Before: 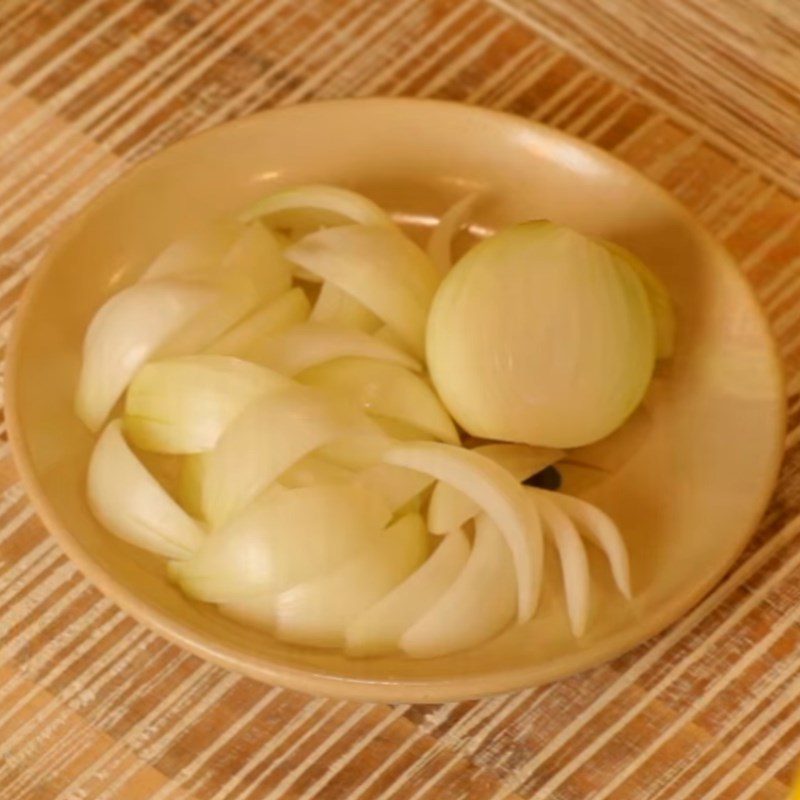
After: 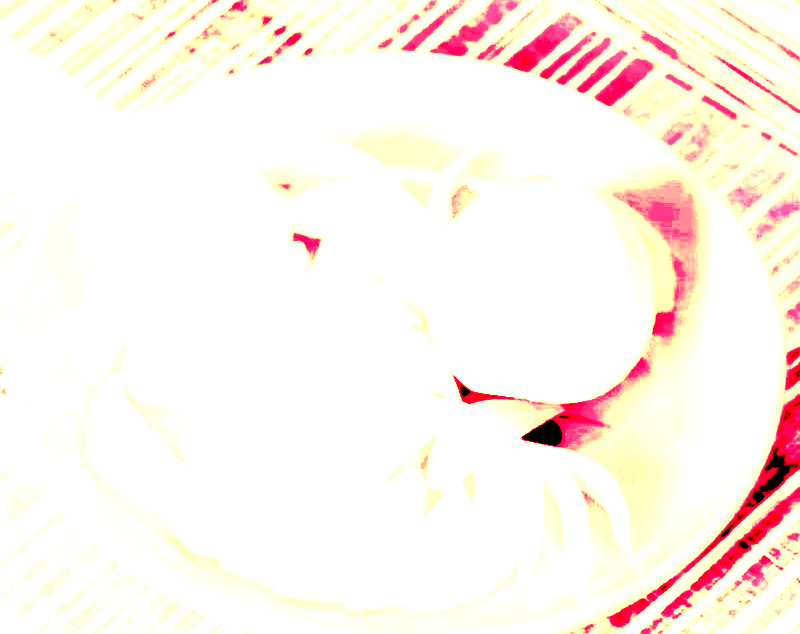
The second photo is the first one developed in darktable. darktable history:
crop and rotate: top 5.659%, bottom 14.971%
color balance rgb: perceptual saturation grading › global saturation 20%, perceptual saturation grading › highlights -49.305%, perceptual saturation grading › shadows 26.007%, global vibrance 30.412%
exposure: black level correction 0.099, exposure 2.929 EV, compensate highlight preservation false
